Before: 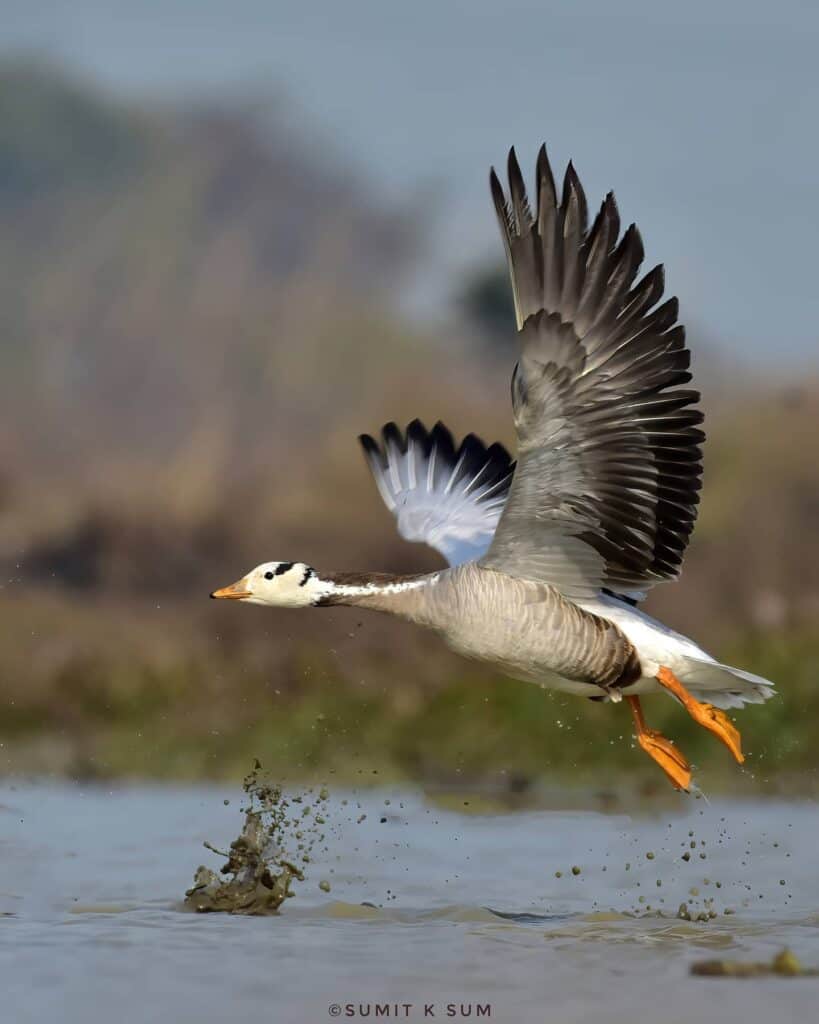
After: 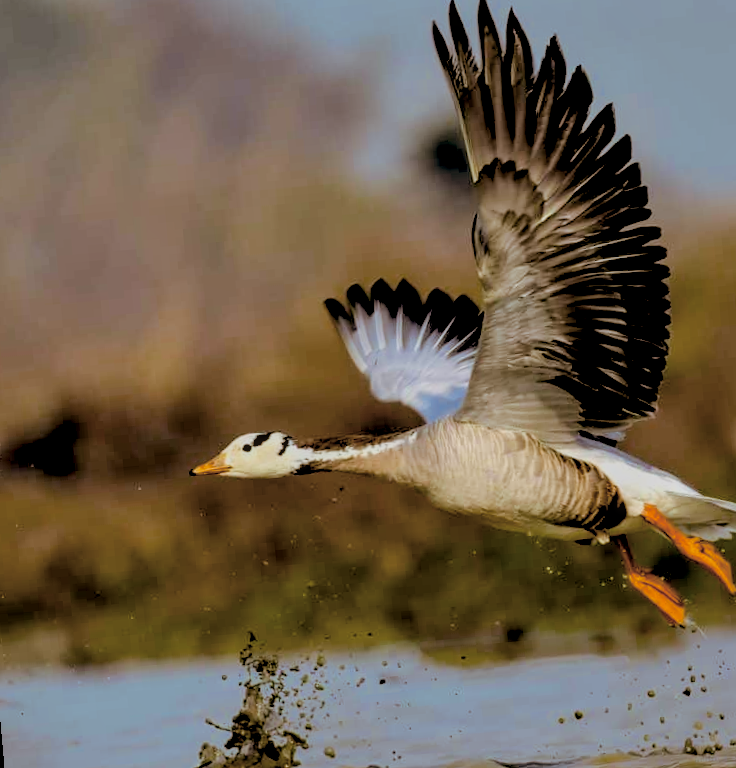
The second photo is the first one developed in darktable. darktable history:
crop: left 3.305%, top 6.436%, right 6.389%, bottom 3.258%
local contrast: on, module defaults
exposure: black level correction 0.031, exposure 0.304 EV, compensate highlight preservation false
color balance rgb: perceptual saturation grading › global saturation 20%, perceptual saturation grading › highlights -25%, perceptual saturation grading › shadows 50%
filmic rgb: black relative exposure -8.79 EV, white relative exposure 4.98 EV, threshold 6 EV, target black luminance 0%, hardness 3.77, latitude 66.34%, contrast 0.822, highlights saturation mix 10%, shadows ↔ highlights balance 20%, add noise in highlights 0.1, color science v4 (2020), iterations of high-quality reconstruction 0, type of noise poissonian, enable highlight reconstruction true
split-toning: shadows › hue 32.4°, shadows › saturation 0.51, highlights › hue 180°, highlights › saturation 0, balance -60.17, compress 55.19%
rotate and perspective: rotation -5°, crop left 0.05, crop right 0.952, crop top 0.11, crop bottom 0.89
